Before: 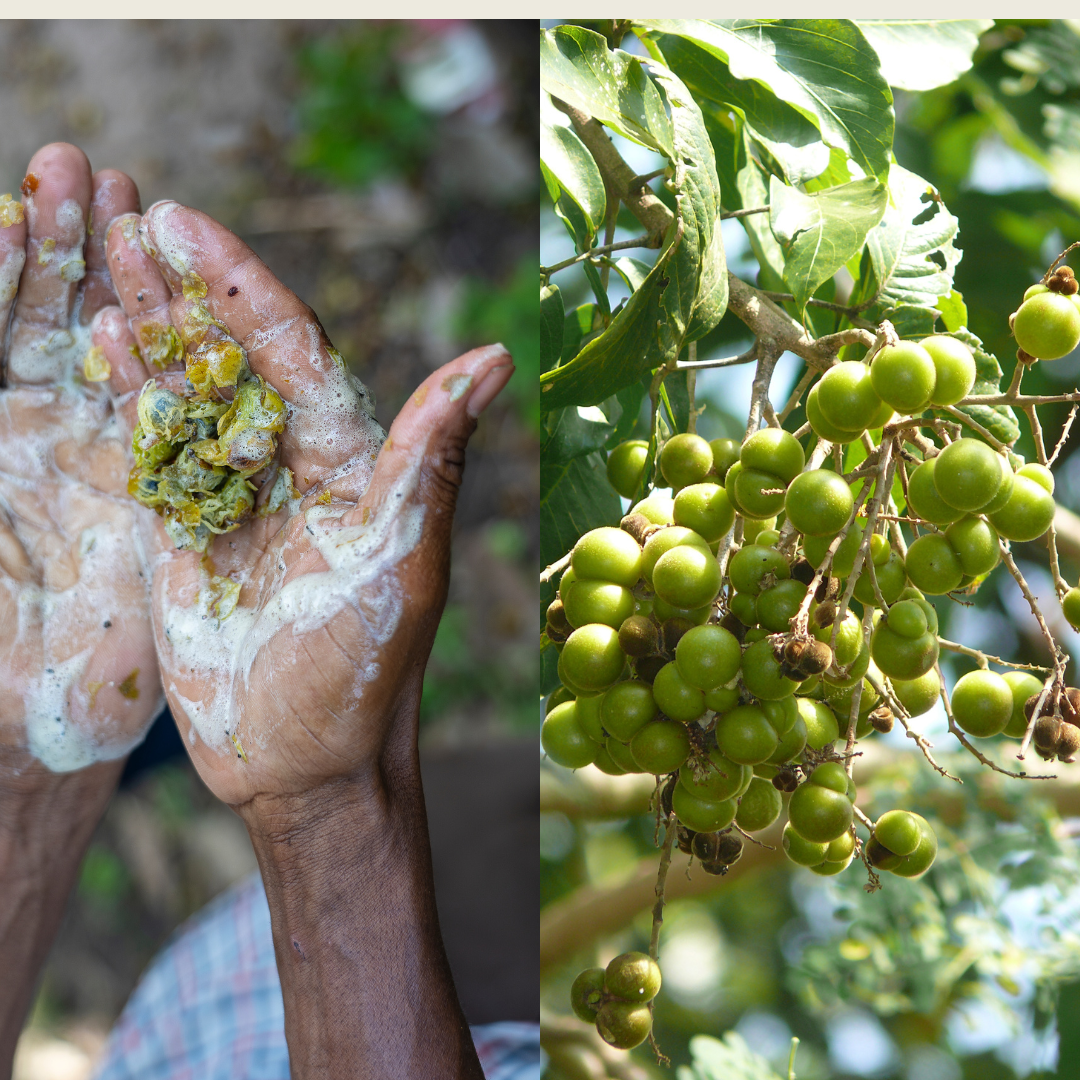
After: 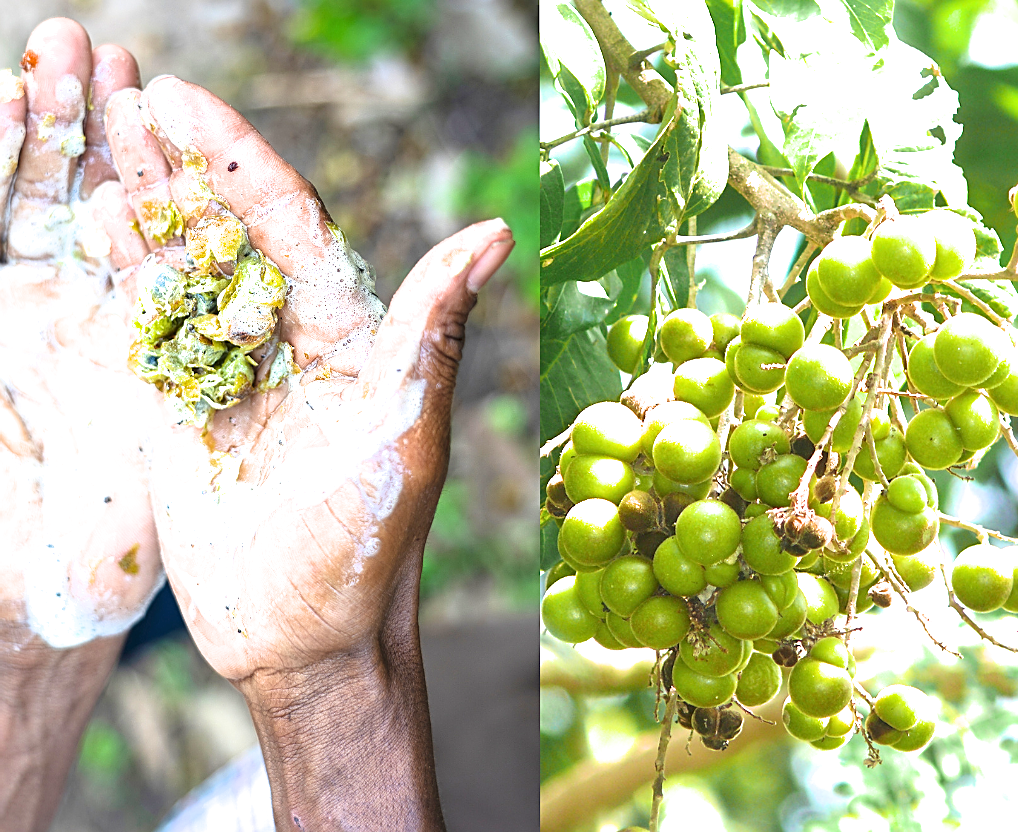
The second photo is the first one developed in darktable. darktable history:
exposure: black level correction 0, exposure 1.75 EV, compensate exposure bias true, compensate highlight preservation false
crop and rotate: angle 0.03°, top 11.643%, right 5.651%, bottom 11.189%
sharpen: on, module defaults
filmic rgb: black relative exposure -16 EV, white relative exposure 2.93 EV, hardness 10.04, color science v6 (2022)
